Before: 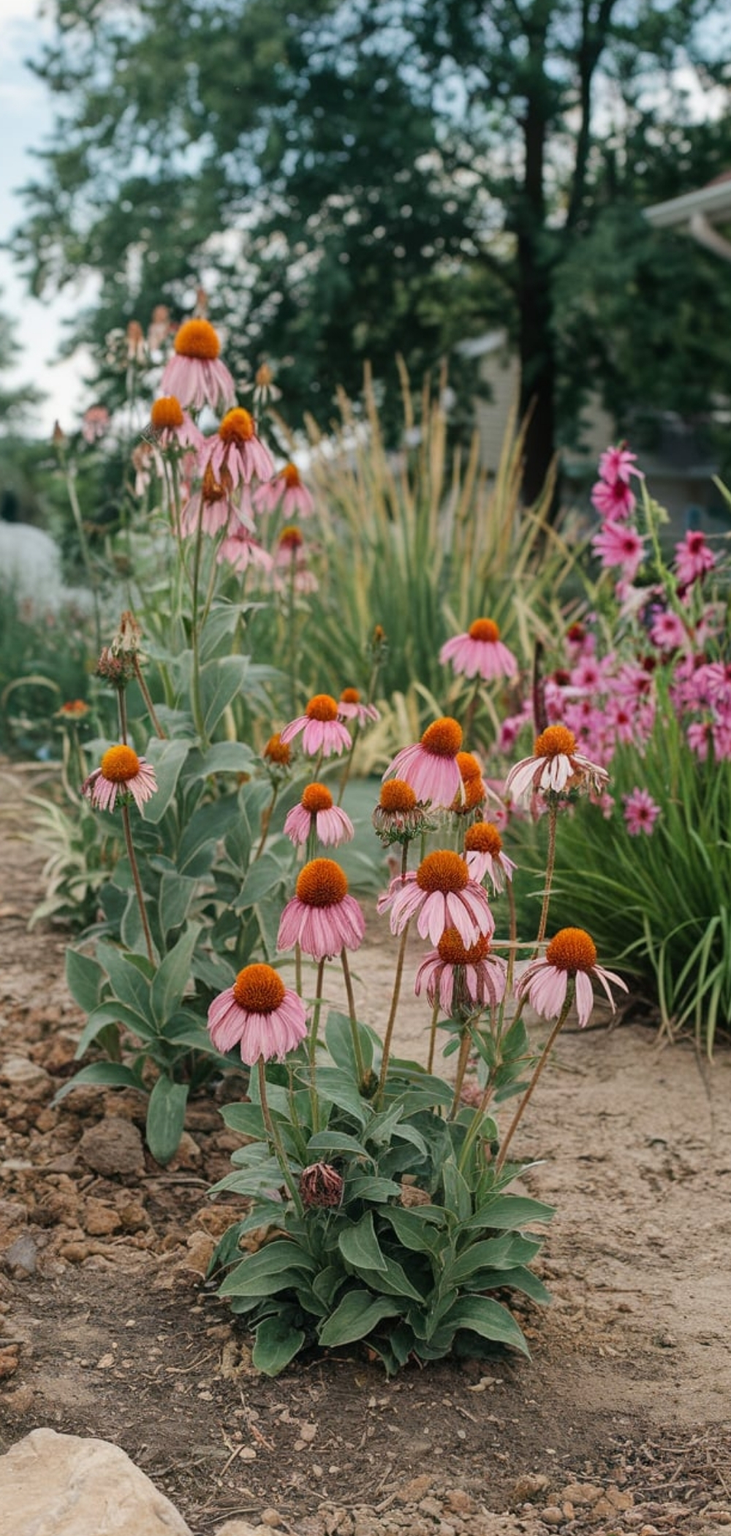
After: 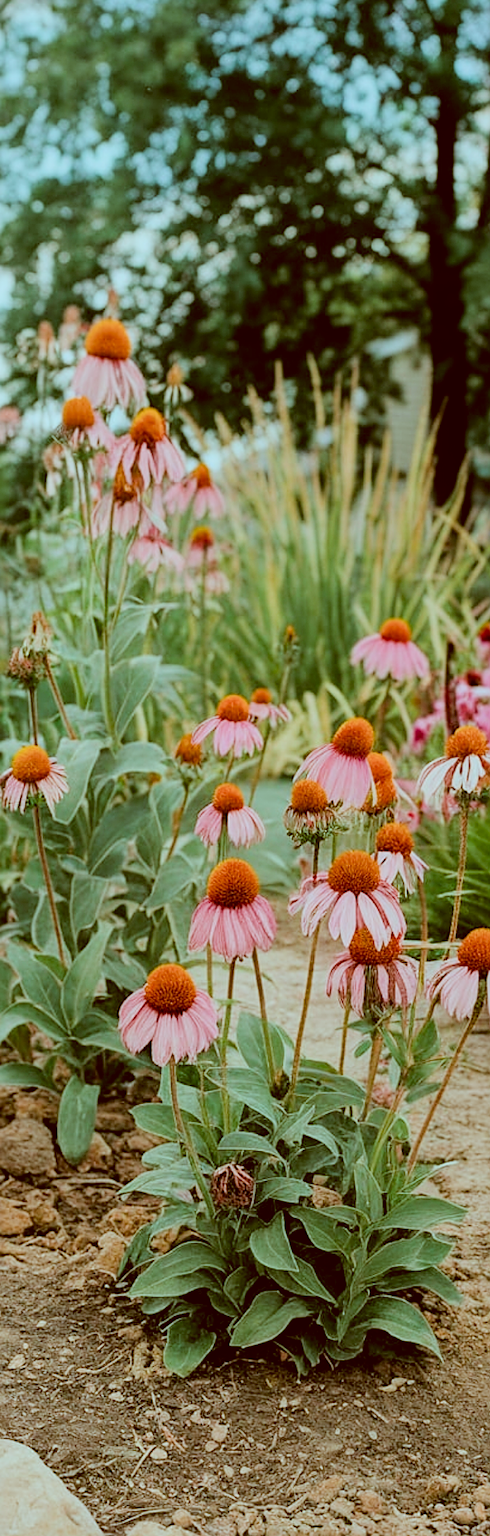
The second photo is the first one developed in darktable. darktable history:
exposure: black level correction 0.001, exposure 0.498 EV, compensate highlight preservation false
color correction: highlights a* -14.02, highlights b* -16.77, shadows a* 10.8, shadows b* 29.17
color balance rgb: highlights gain › luminance 7.065%, highlights gain › chroma 1.916%, highlights gain › hue 88.97°, perceptual saturation grading › global saturation 8.904%, global vibrance 20%
crop and rotate: left 12.244%, right 20.673%
filmic rgb: black relative exposure -6.85 EV, white relative exposure 5.86 EV, hardness 2.68
sharpen: on, module defaults
shadows and highlights: radius 169.69, shadows 27.21, white point adjustment 2.99, highlights -68.23, soften with gaussian
